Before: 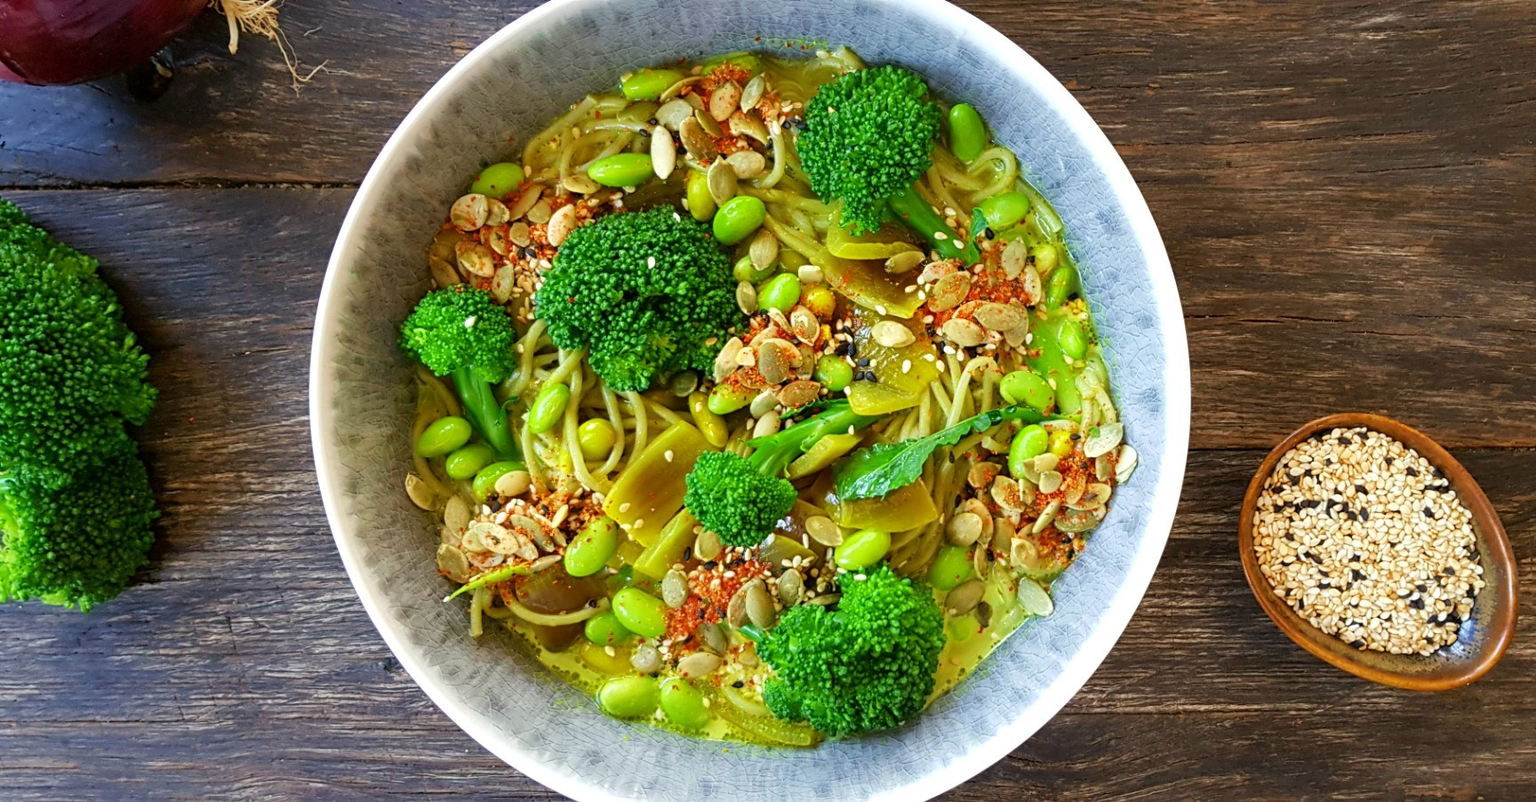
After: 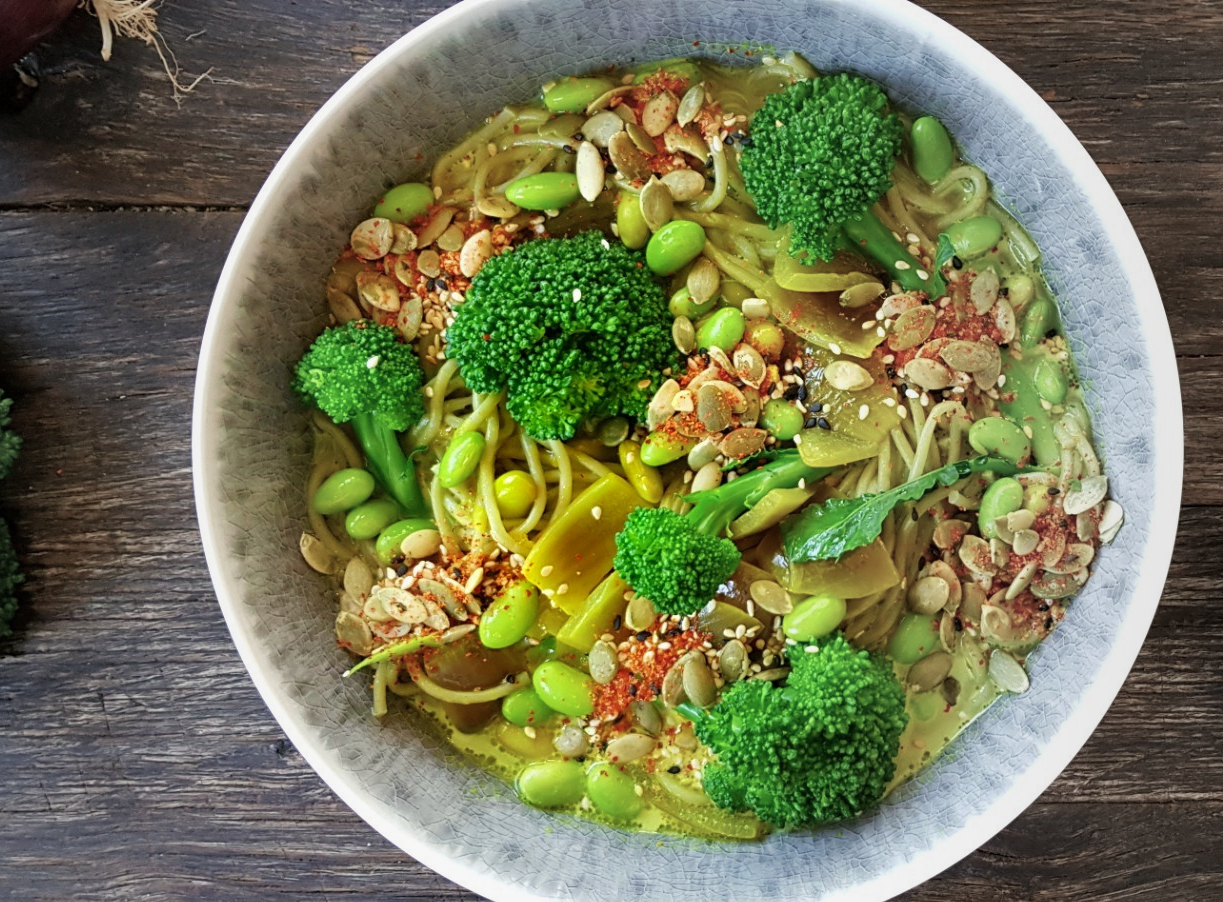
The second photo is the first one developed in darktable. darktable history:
crop and rotate: left 9.061%, right 20.142%
vignetting: fall-off start 18.21%, fall-off radius 137.95%, brightness -0.207, center (-0.078, 0.066), width/height ratio 0.62, shape 0.59
shadows and highlights: radius 125.46, shadows 30.51, highlights -30.51, low approximation 0.01, soften with gaussian
